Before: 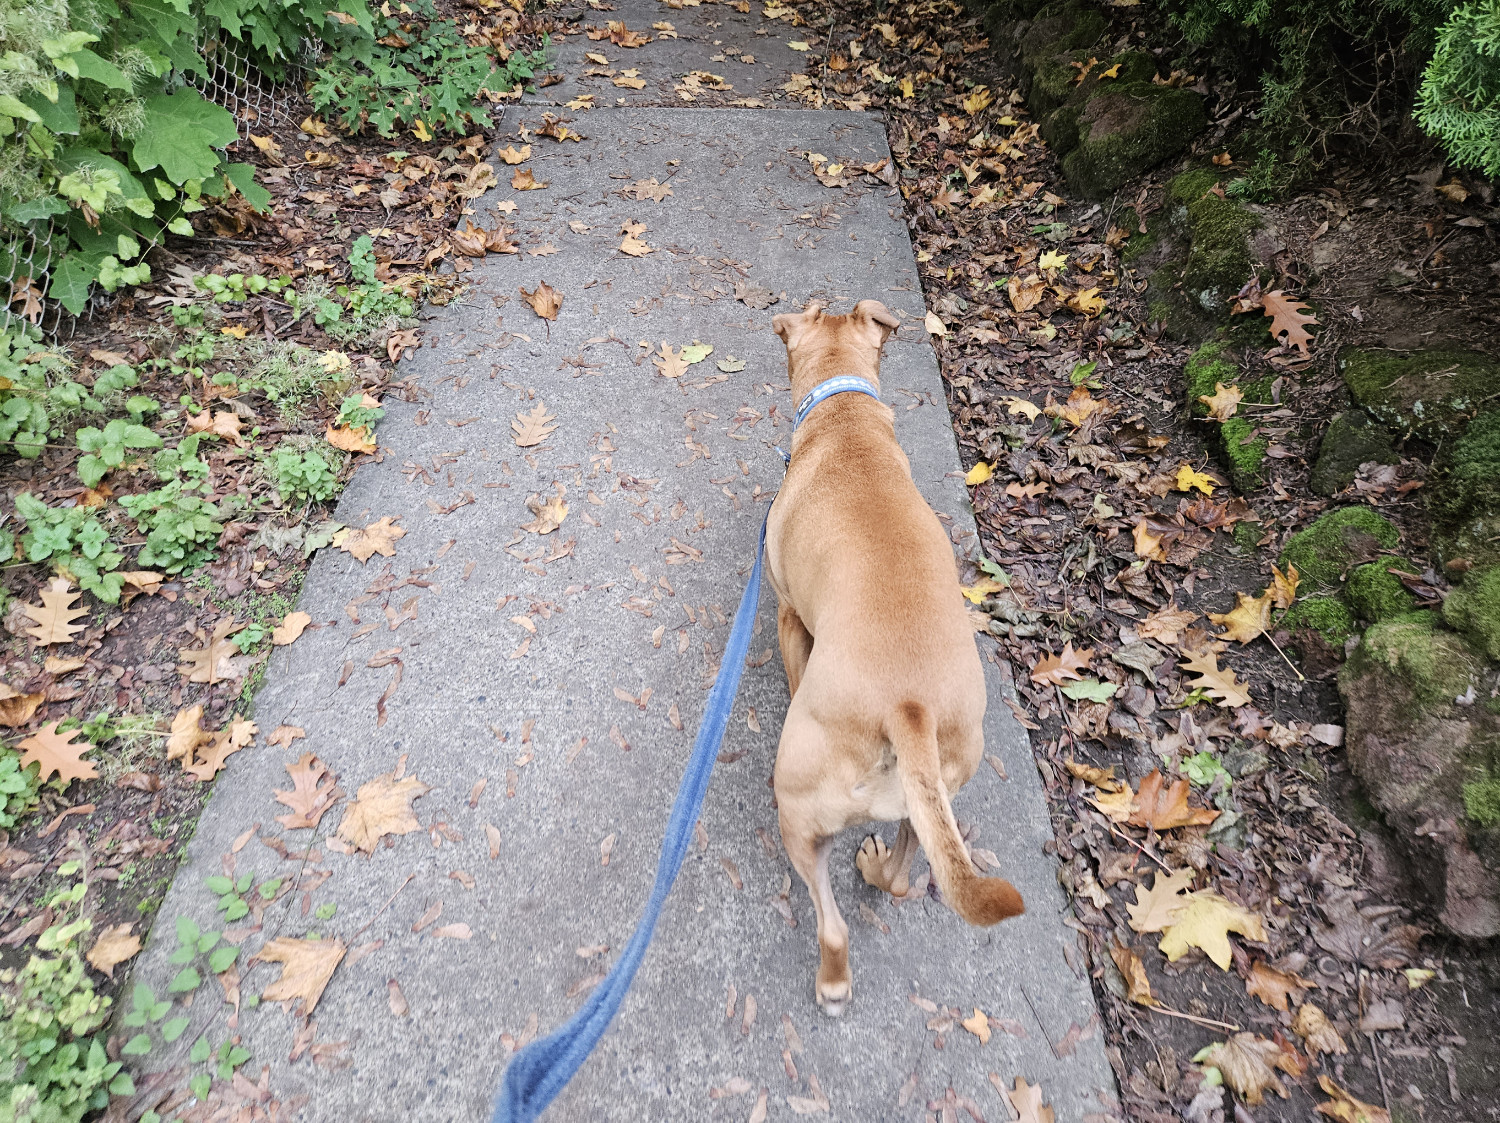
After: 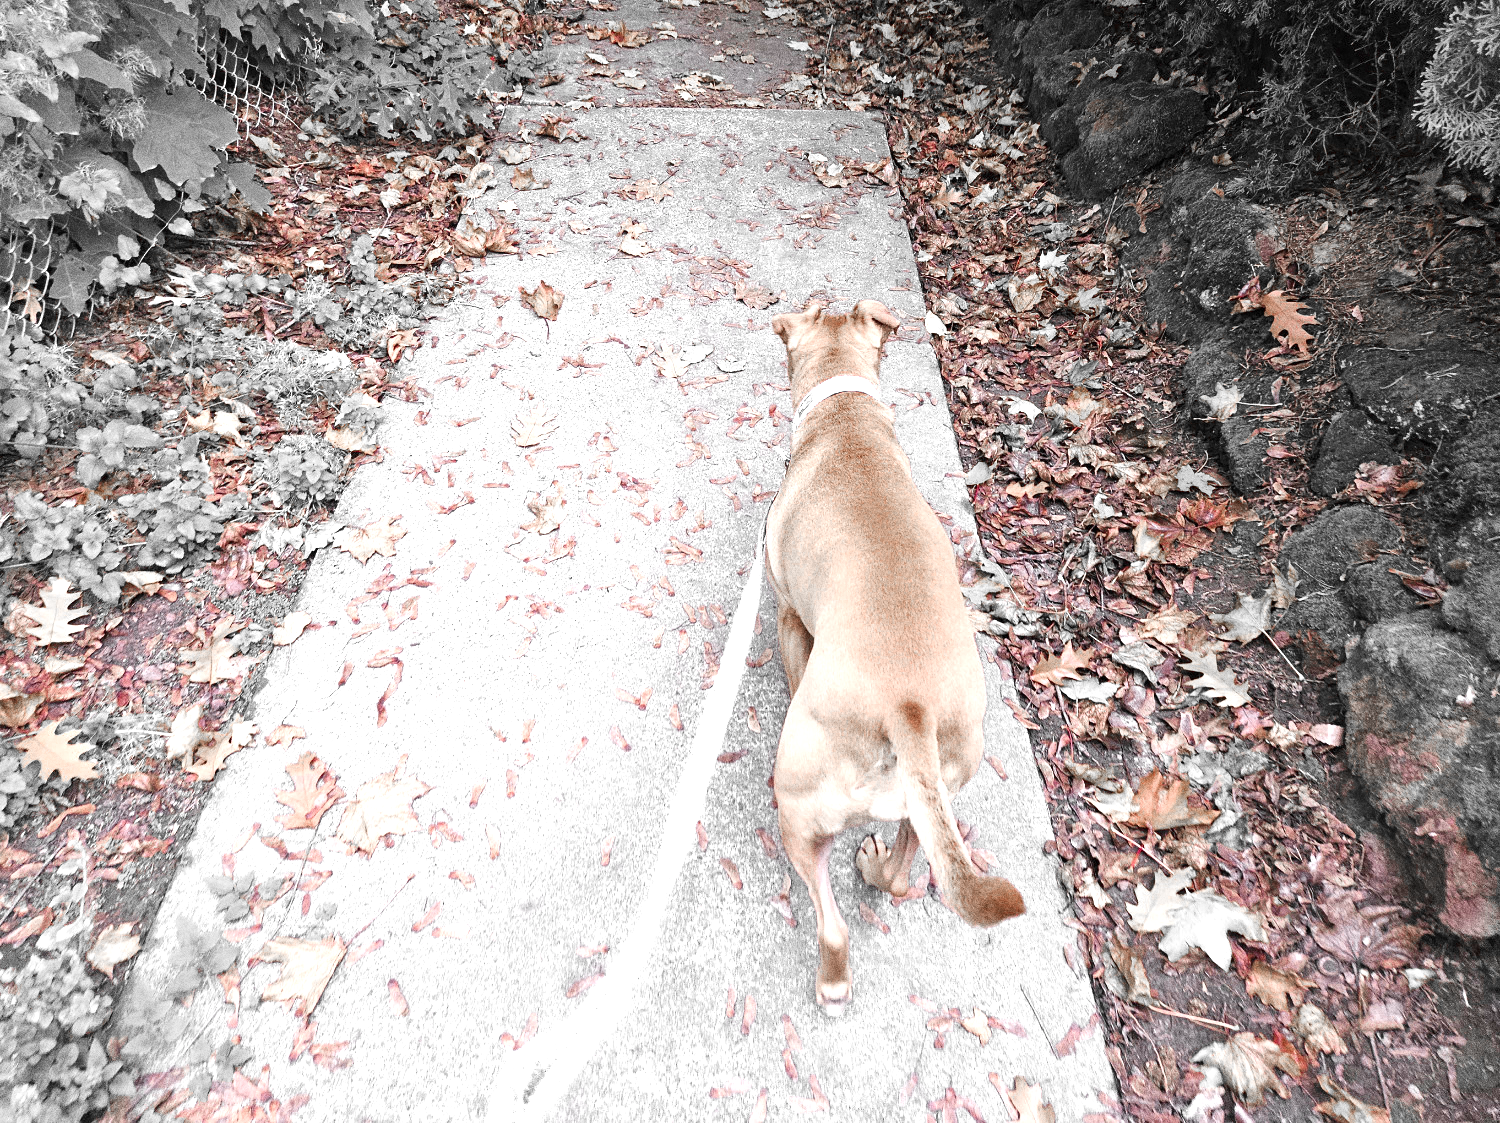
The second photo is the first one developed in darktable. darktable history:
exposure: exposure 0.921 EV, compensate highlight preservation false
color zones: curves: ch0 [(0, 0.352) (0.143, 0.407) (0.286, 0.386) (0.429, 0.431) (0.571, 0.829) (0.714, 0.853) (0.857, 0.833) (1, 0.352)]; ch1 [(0, 0.604) (0.072, 0.726) (0.096, 0.608) (0.205, 0.007) (0.571, -0.006) (0.839, -0.013) (0.857, -0.012) (1, 0.604)]
grain: coarseness 0.09 ISO, strength 40%
